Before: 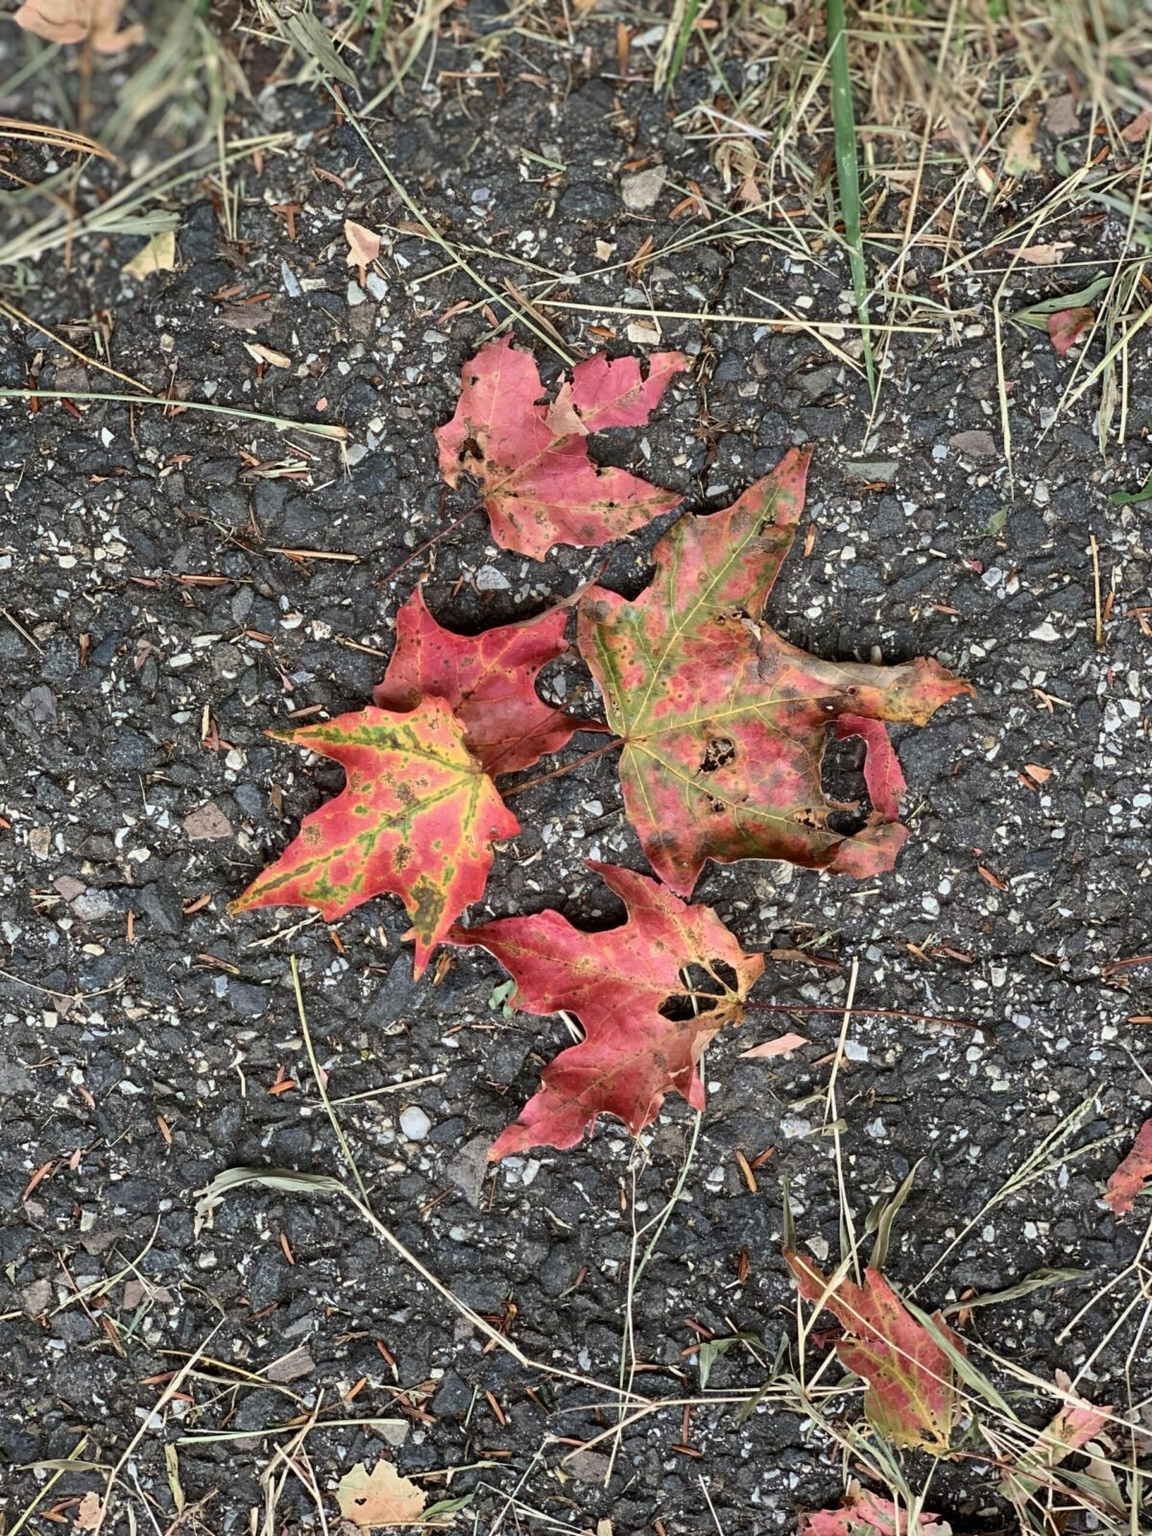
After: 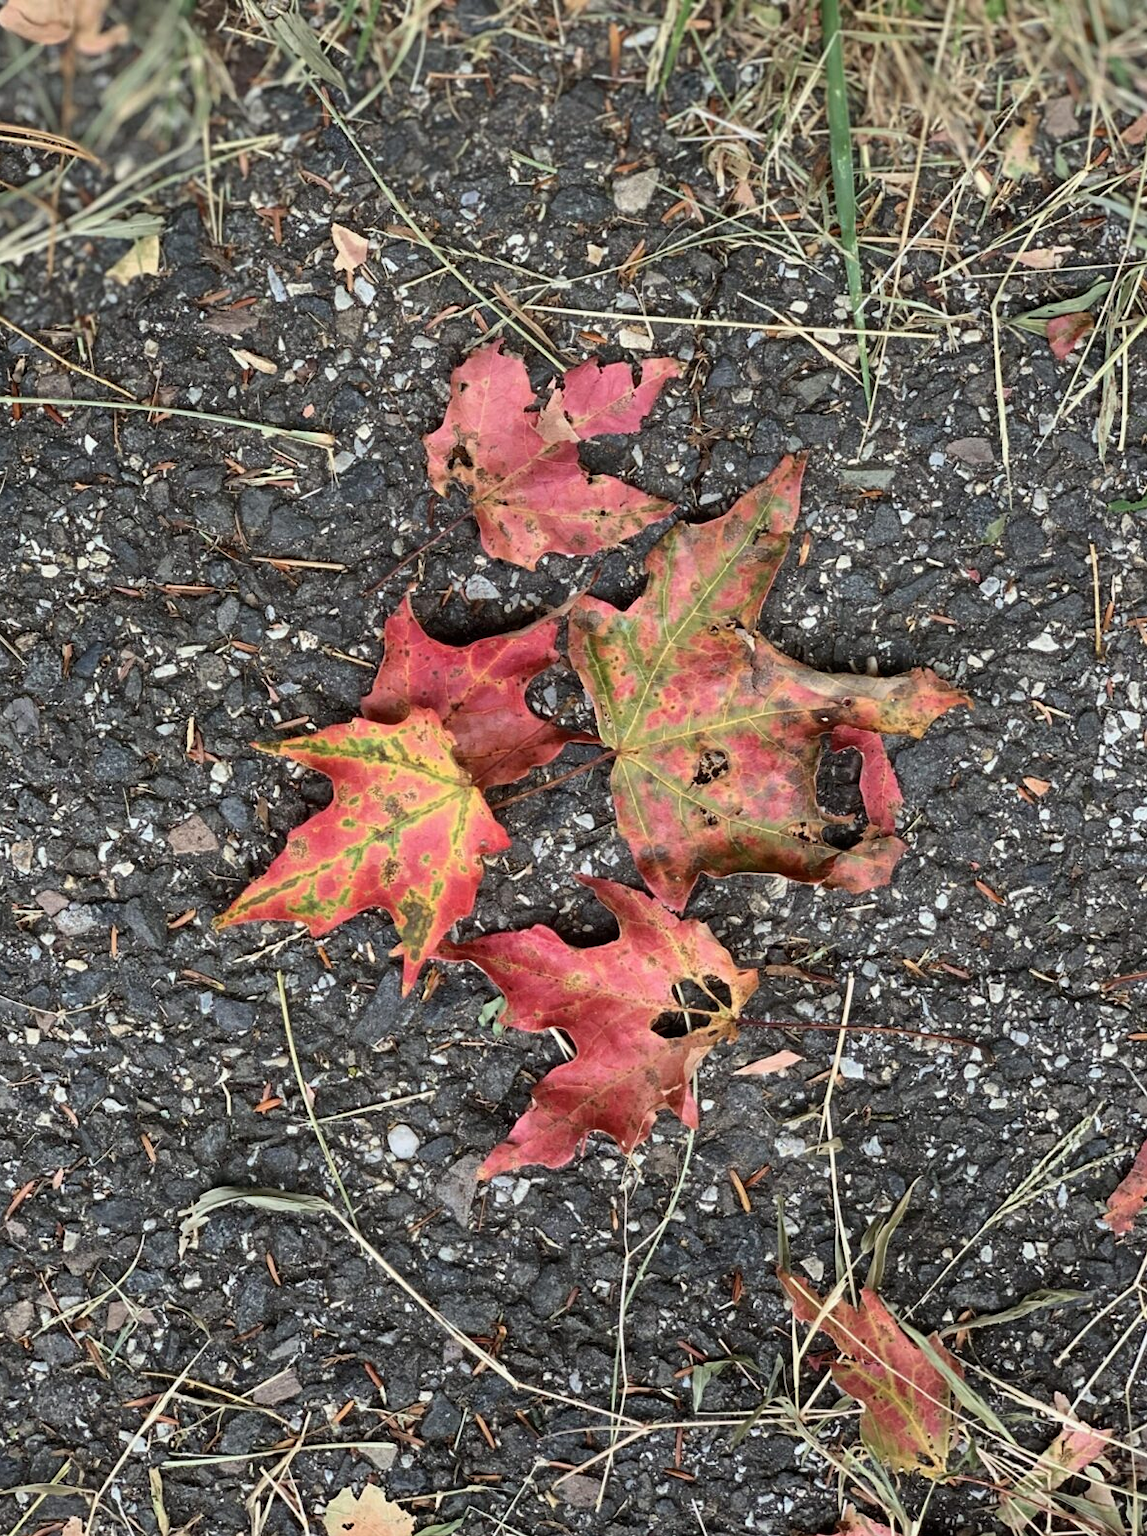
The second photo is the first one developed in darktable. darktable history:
crop: left 1.659%, right 0.275%, bottom 1.61%
